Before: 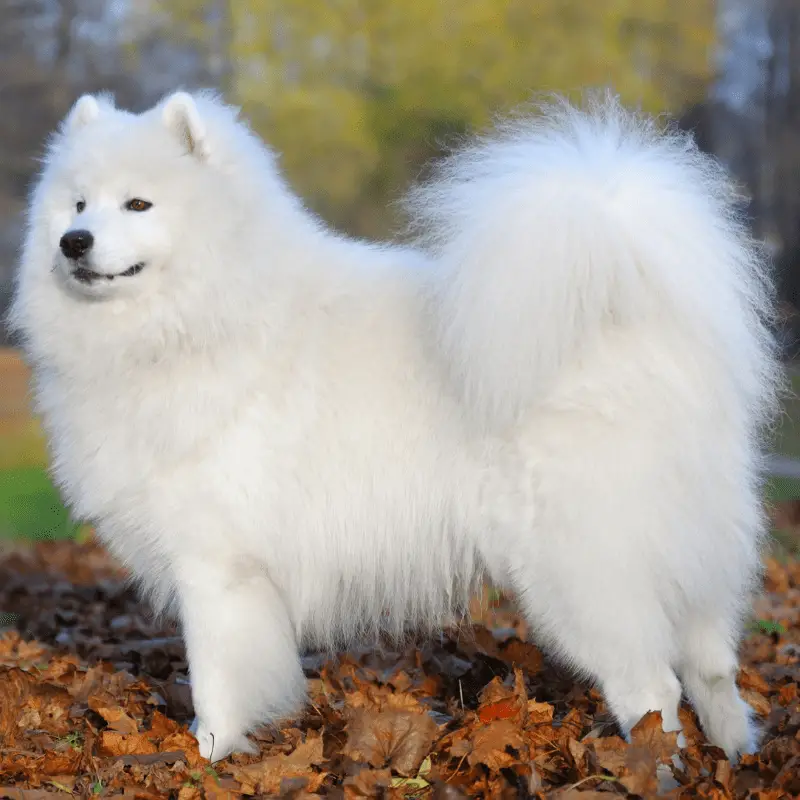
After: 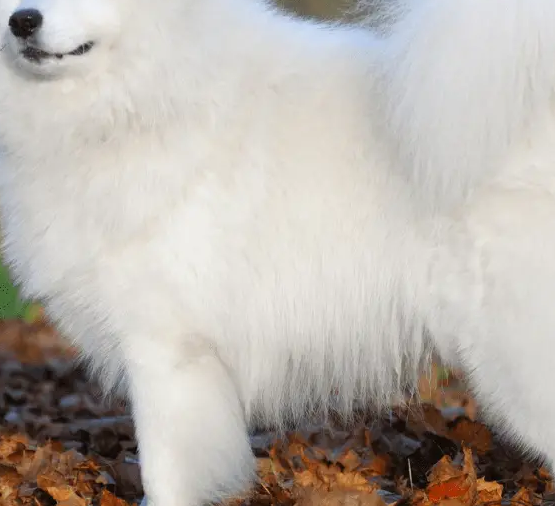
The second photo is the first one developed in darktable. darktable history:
crop: left 6.475%, top 27.665%, right 24.149%, bottom 9.062%
